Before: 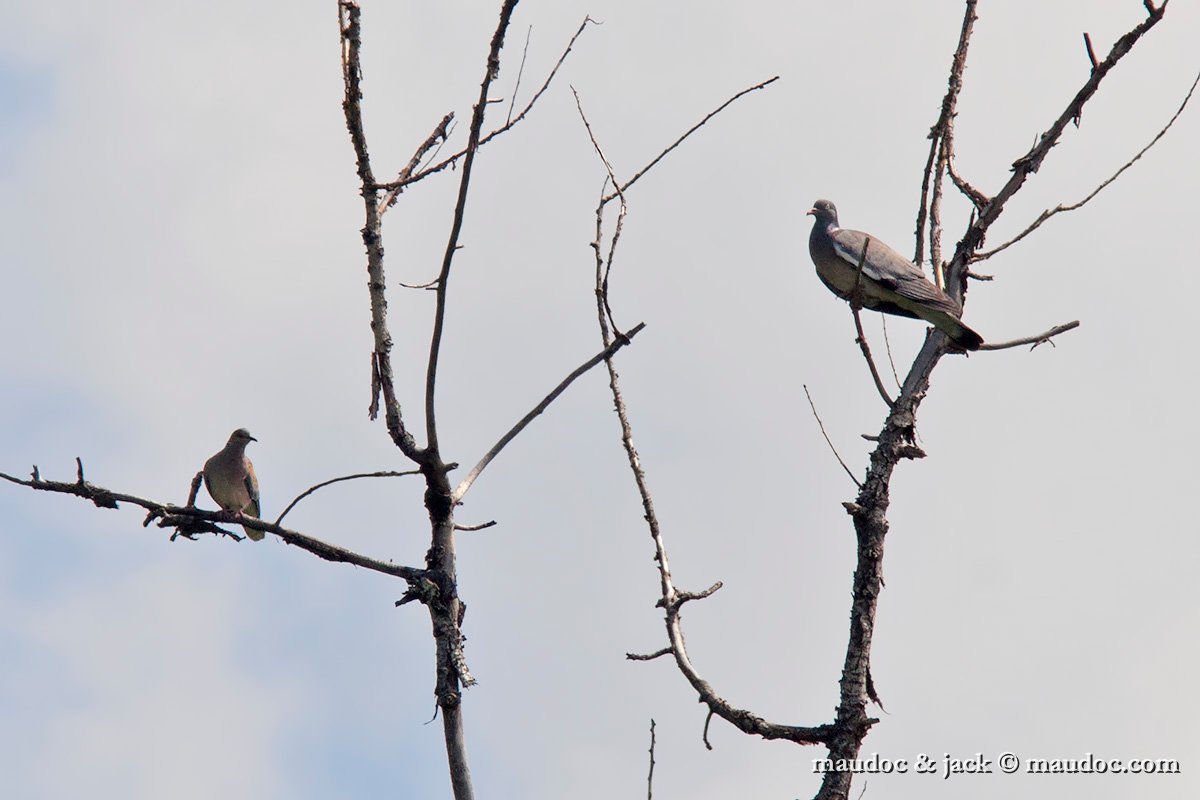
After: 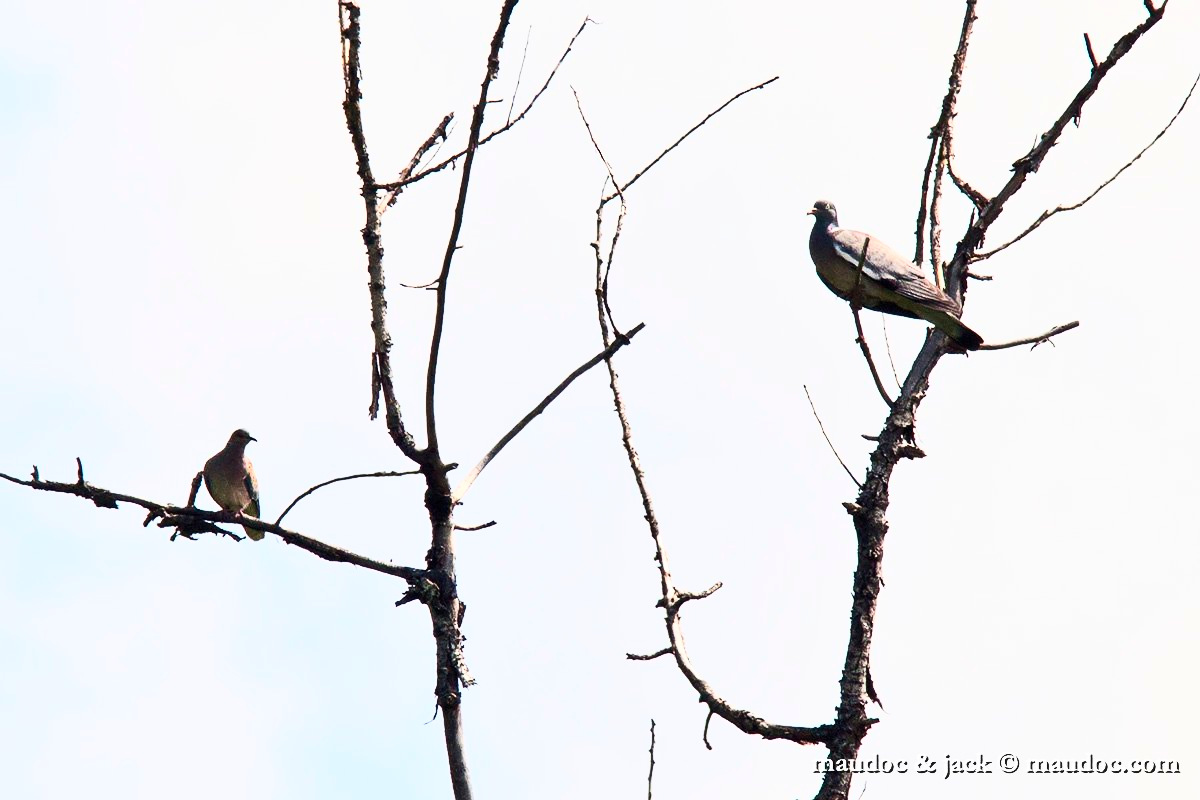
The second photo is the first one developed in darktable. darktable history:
velvia: on, module defaults
contrast brightness saturation: contrast 0.62, brightness 0.34, saturation 0.14
